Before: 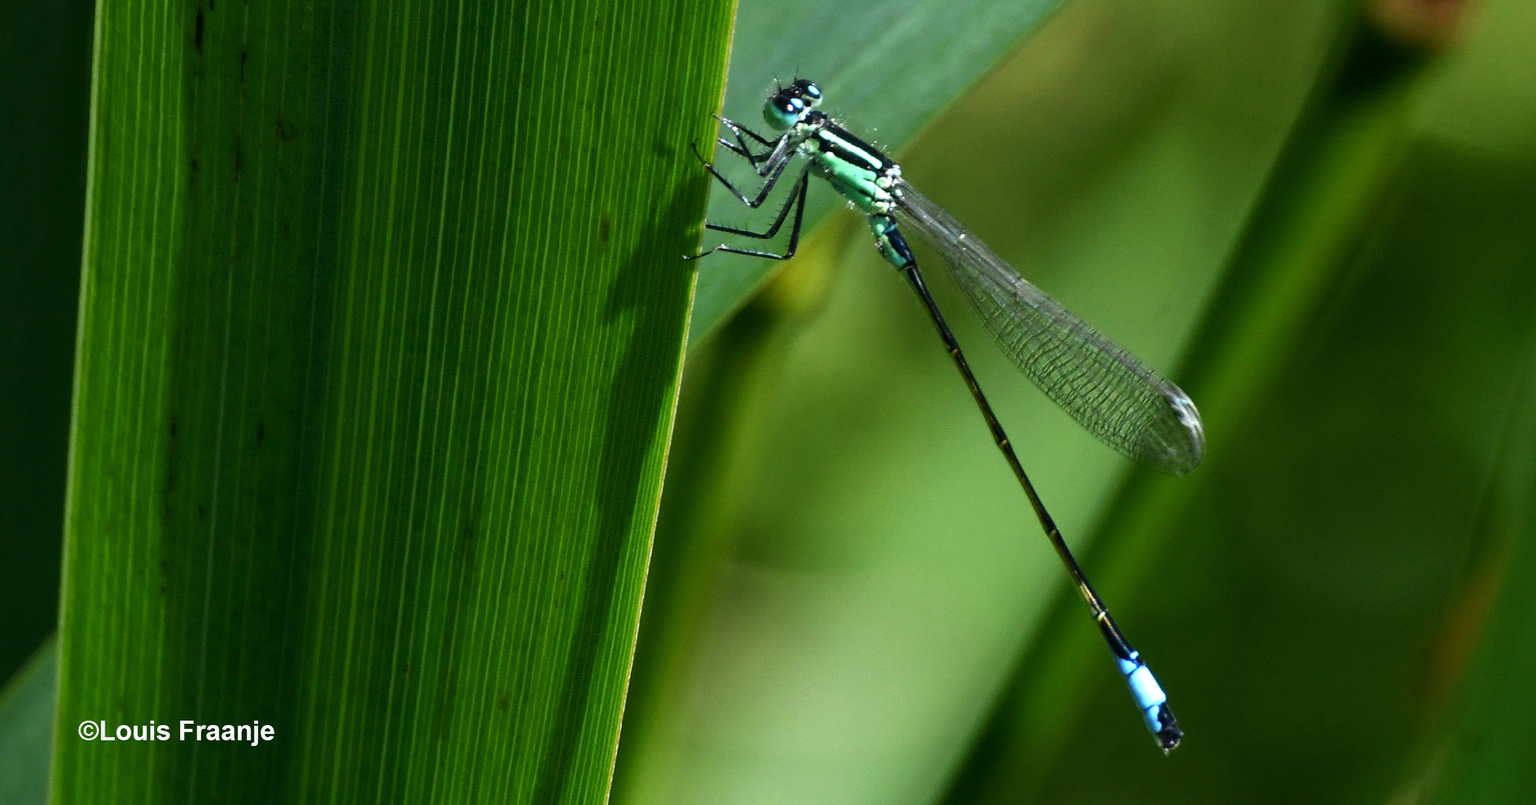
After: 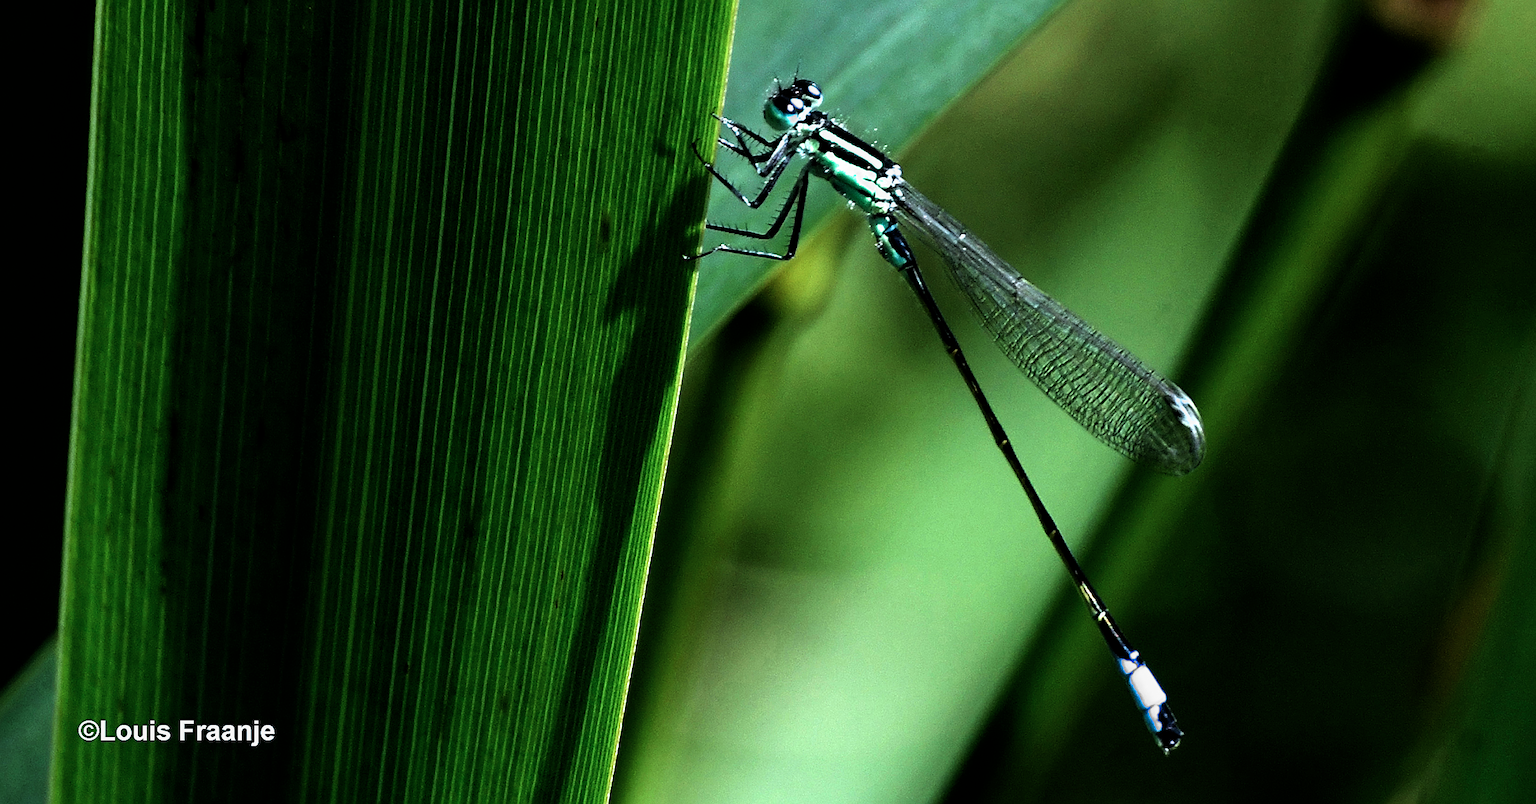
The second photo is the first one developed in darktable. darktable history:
color calibration: x 0.37, y 0.382, temperature 4317.99 K
sharpen: amount 0.496
filmic rgb: black relative exposure -8.26 EV, white relative exposure 2.23 EV, hardness 7.07, latitude 84.88%, contrast 1.688, highlights saturation mix -3.82%, shadows ↔ highlights balance -2.51%, add noise in highlights 0.001, color science v3 (2019), use custom middle-gray values true, contrast in highlights soft
